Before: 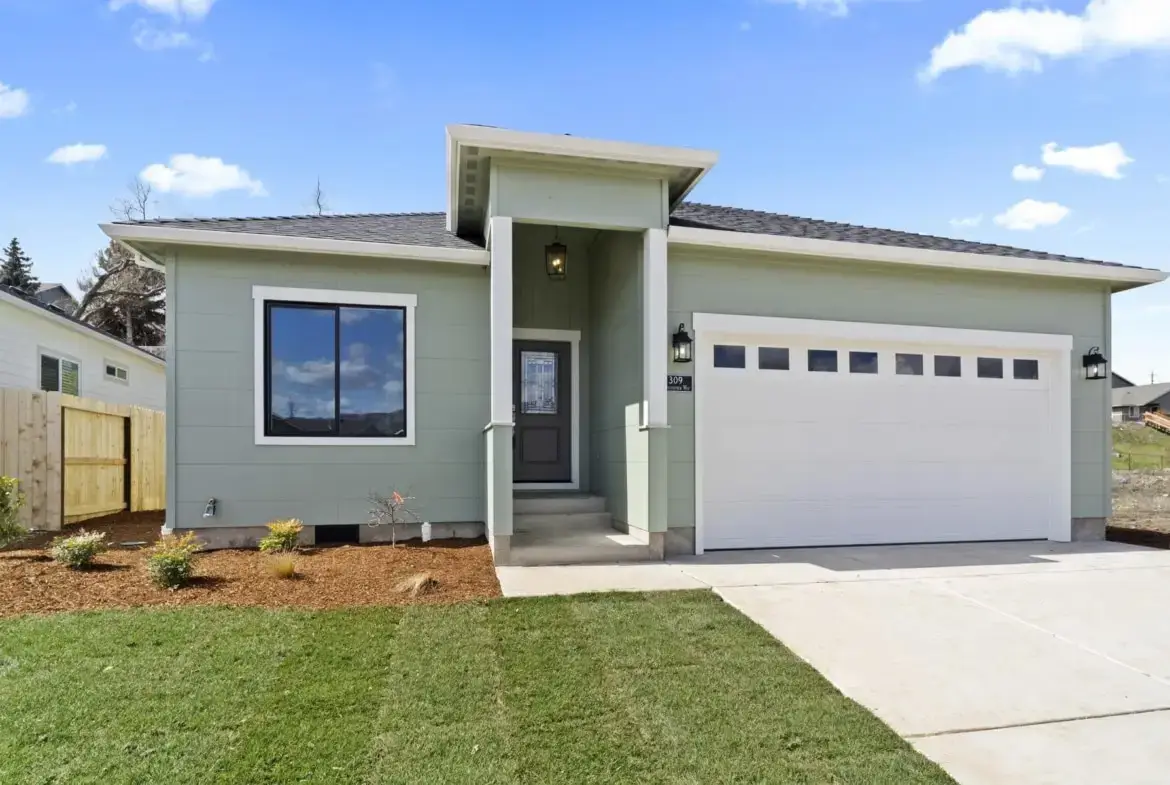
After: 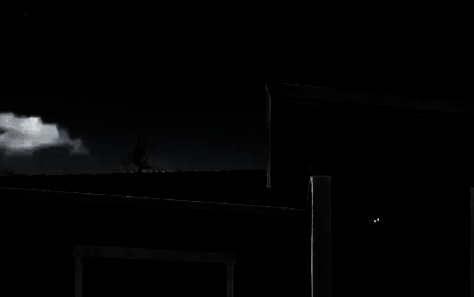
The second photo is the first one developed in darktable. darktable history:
levels: levels [0.721, 0.937, 0.997]
crop: left 15.452%, top 5.459%, right 43.956%, bottom 56.62%
